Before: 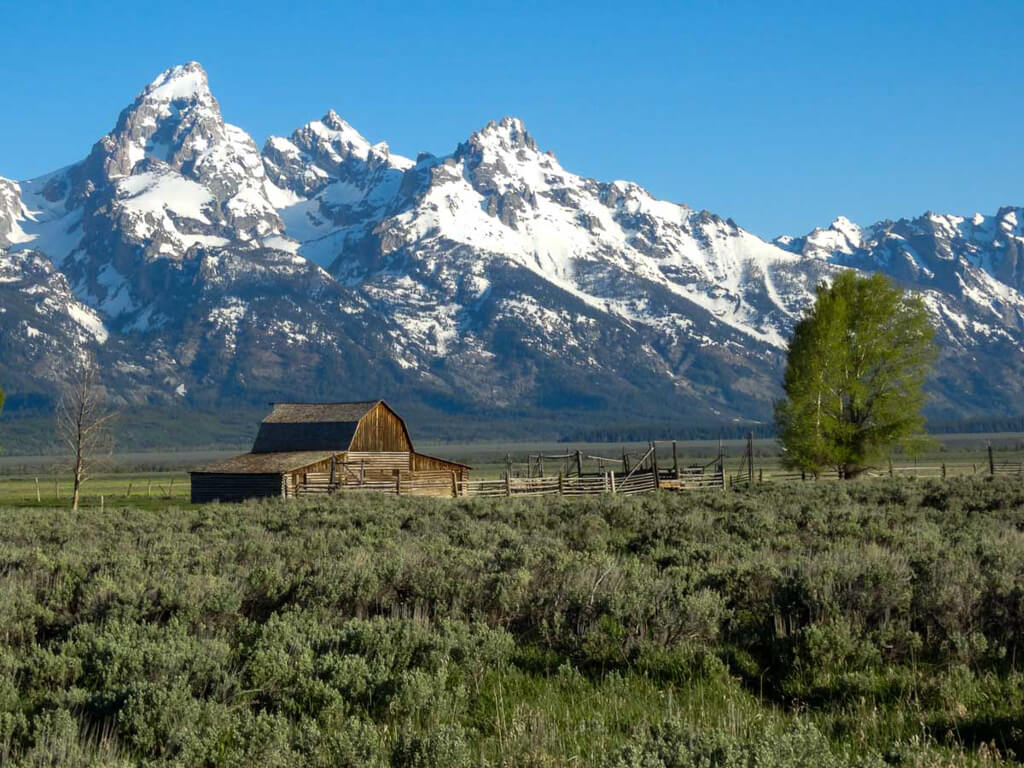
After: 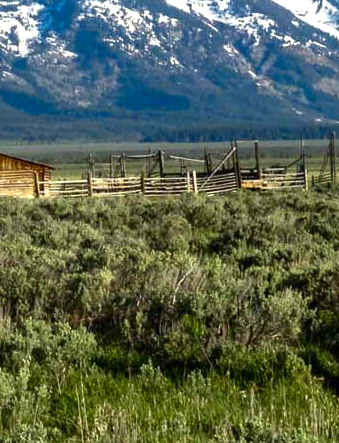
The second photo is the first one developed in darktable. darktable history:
crop: left 40.878%, top 39.176%, right 25.993%, bottom 3.081%
contrast brightness saturation: contrast 0.07, brightness -0.14, saturation 0.11
tone equalizer: on, module defaults
exposure: black level correction 0, exposure 1 EV, compensate exposure bias true, compensate highlight preservation false
